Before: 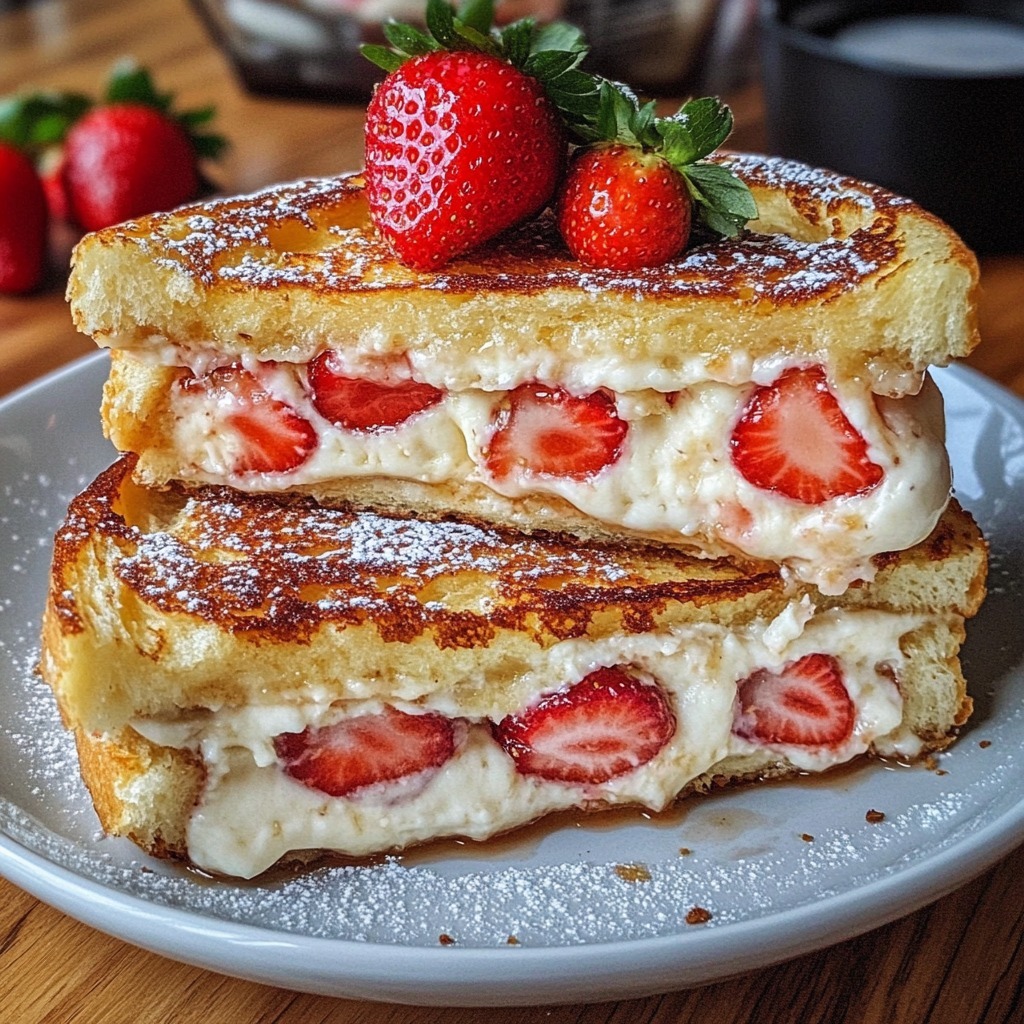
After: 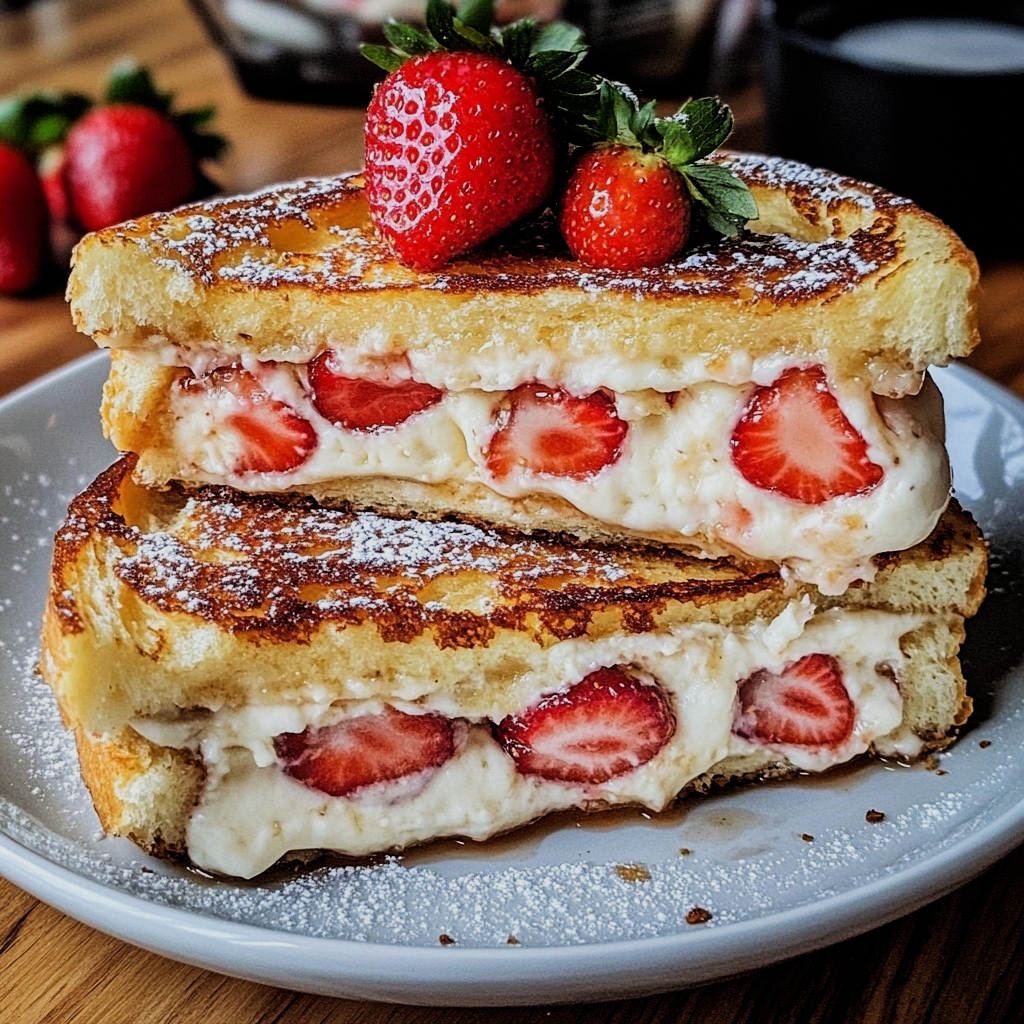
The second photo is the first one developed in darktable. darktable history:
tone equalizer: on, module defaults
filmic rgb: black relative exposure -5 EV, hardness 2.88, contrast 1.3, highlights saturation mix -30%
